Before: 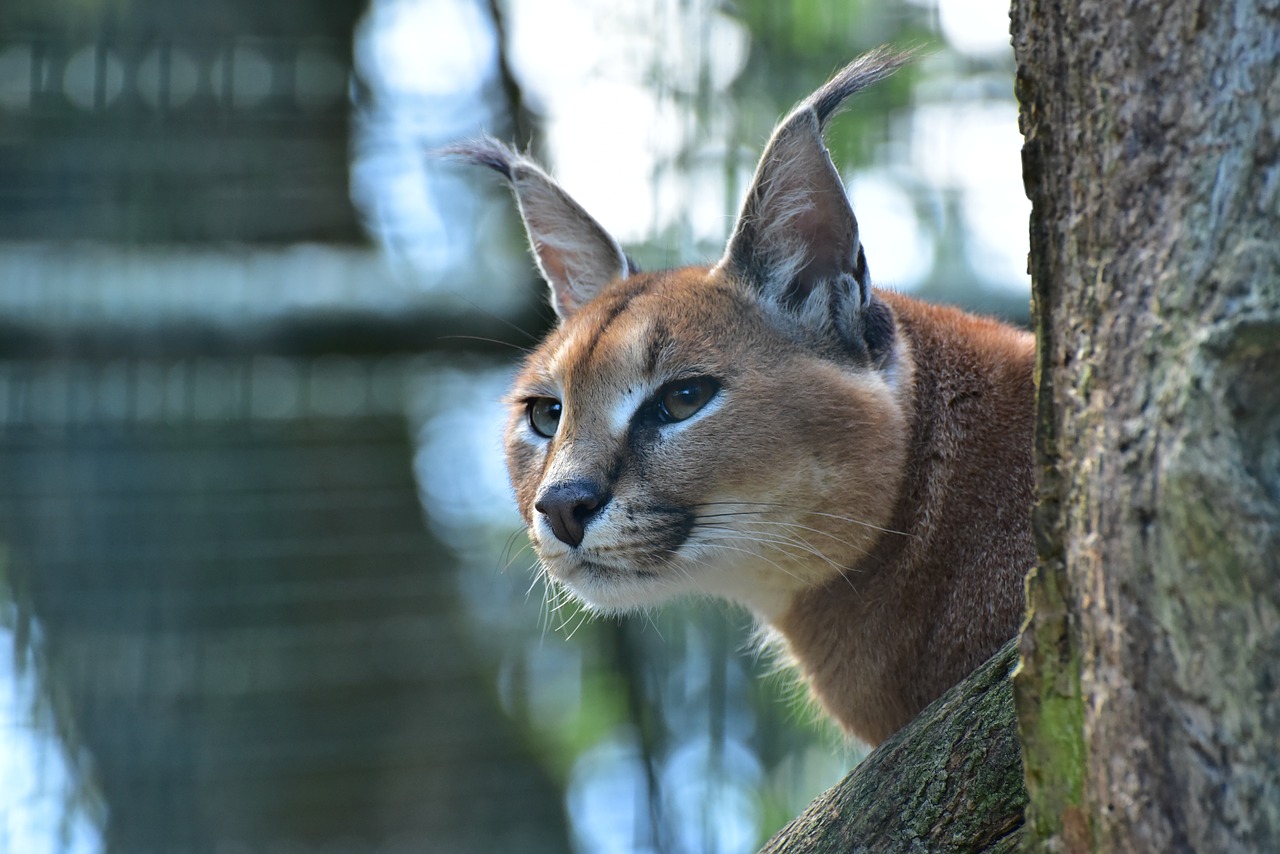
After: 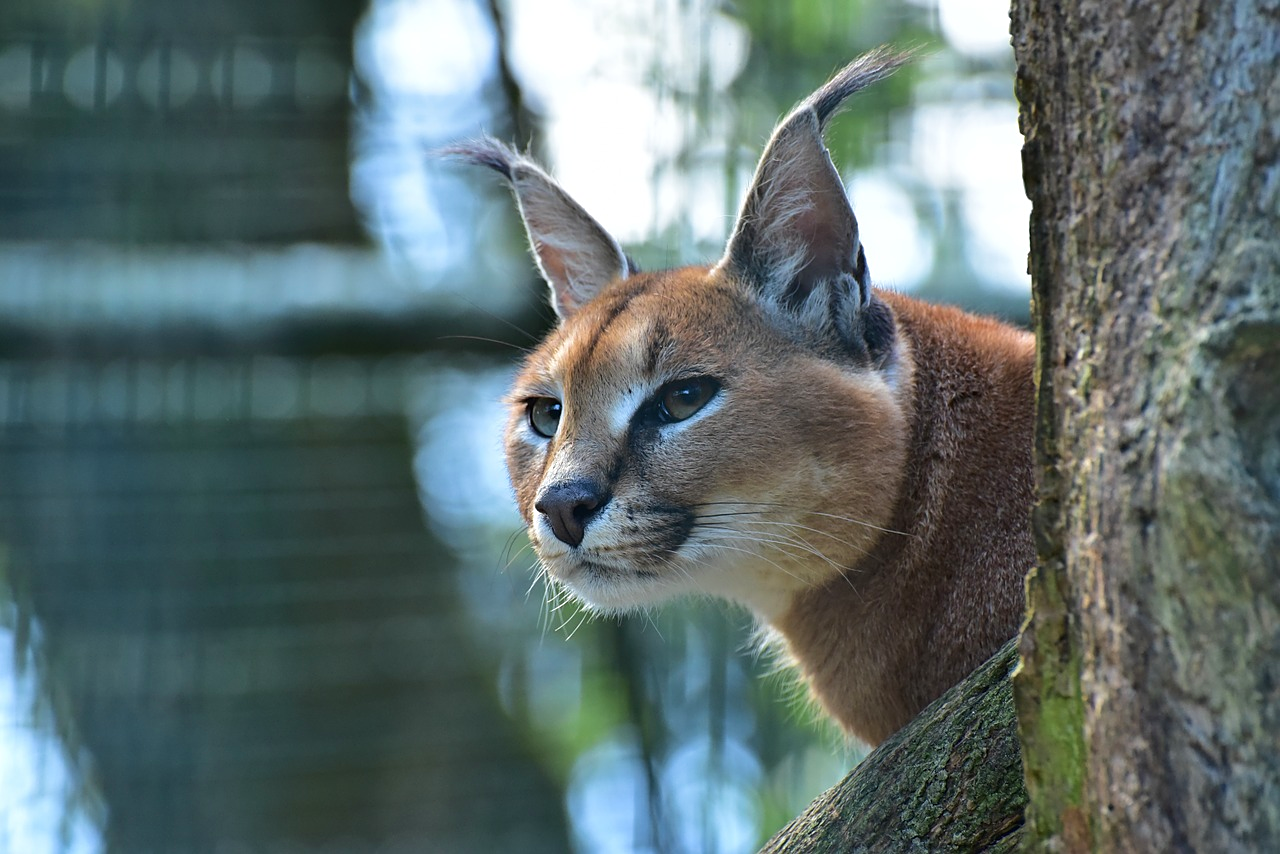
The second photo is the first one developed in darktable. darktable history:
velvia: strength 15%
sharpen: amount 0.2
